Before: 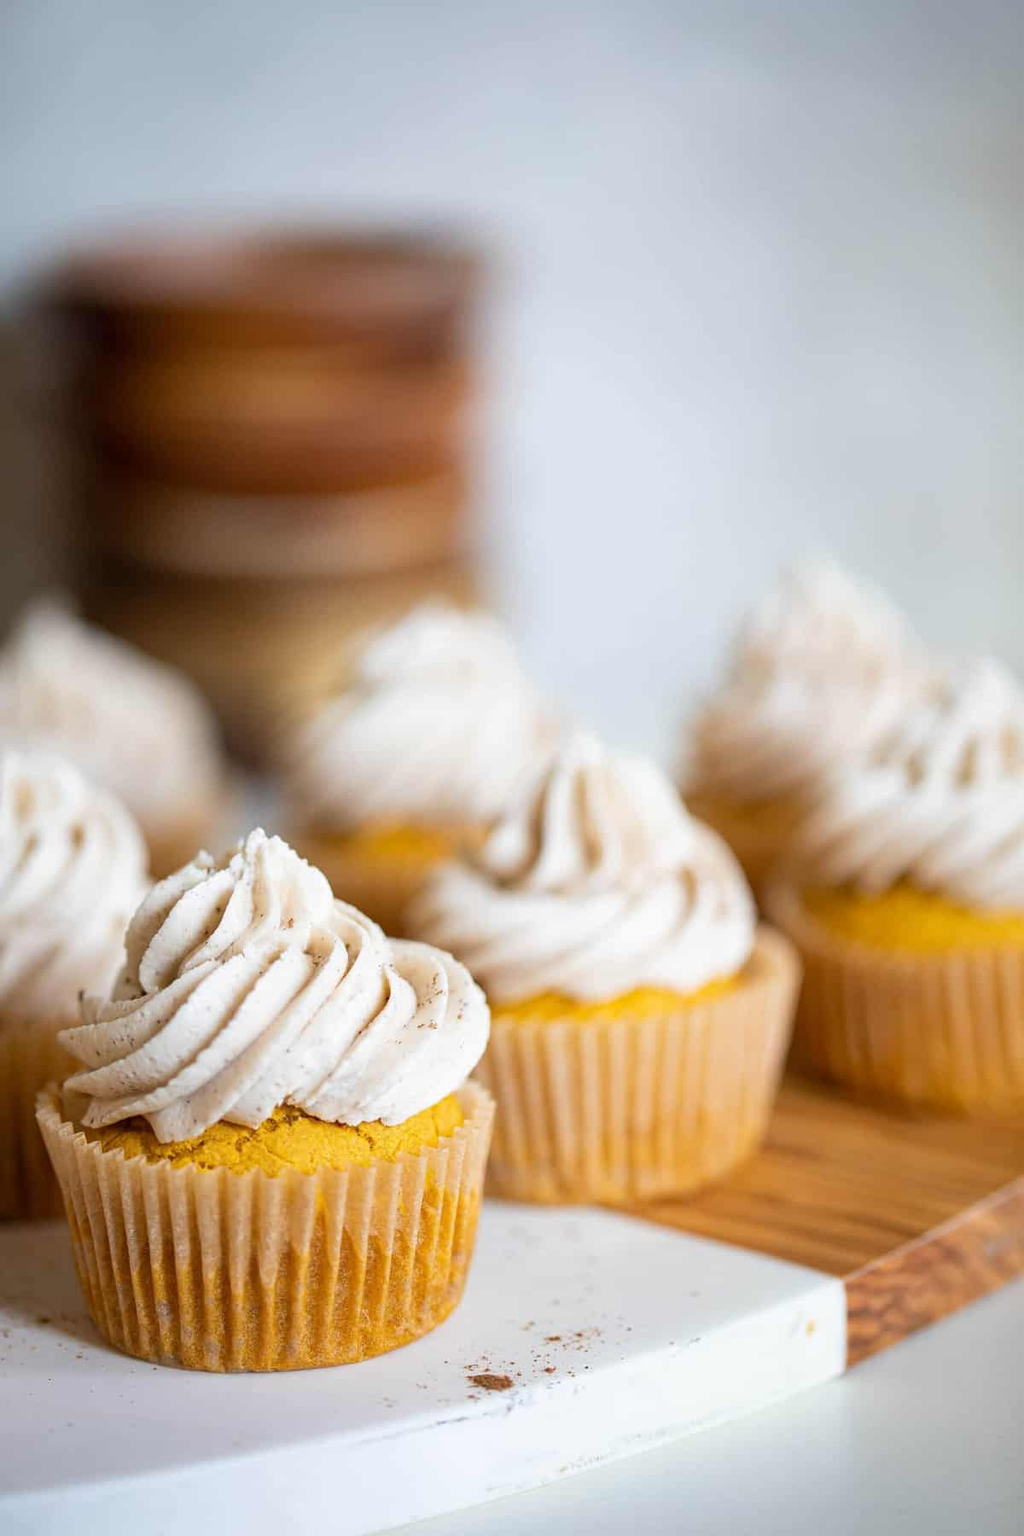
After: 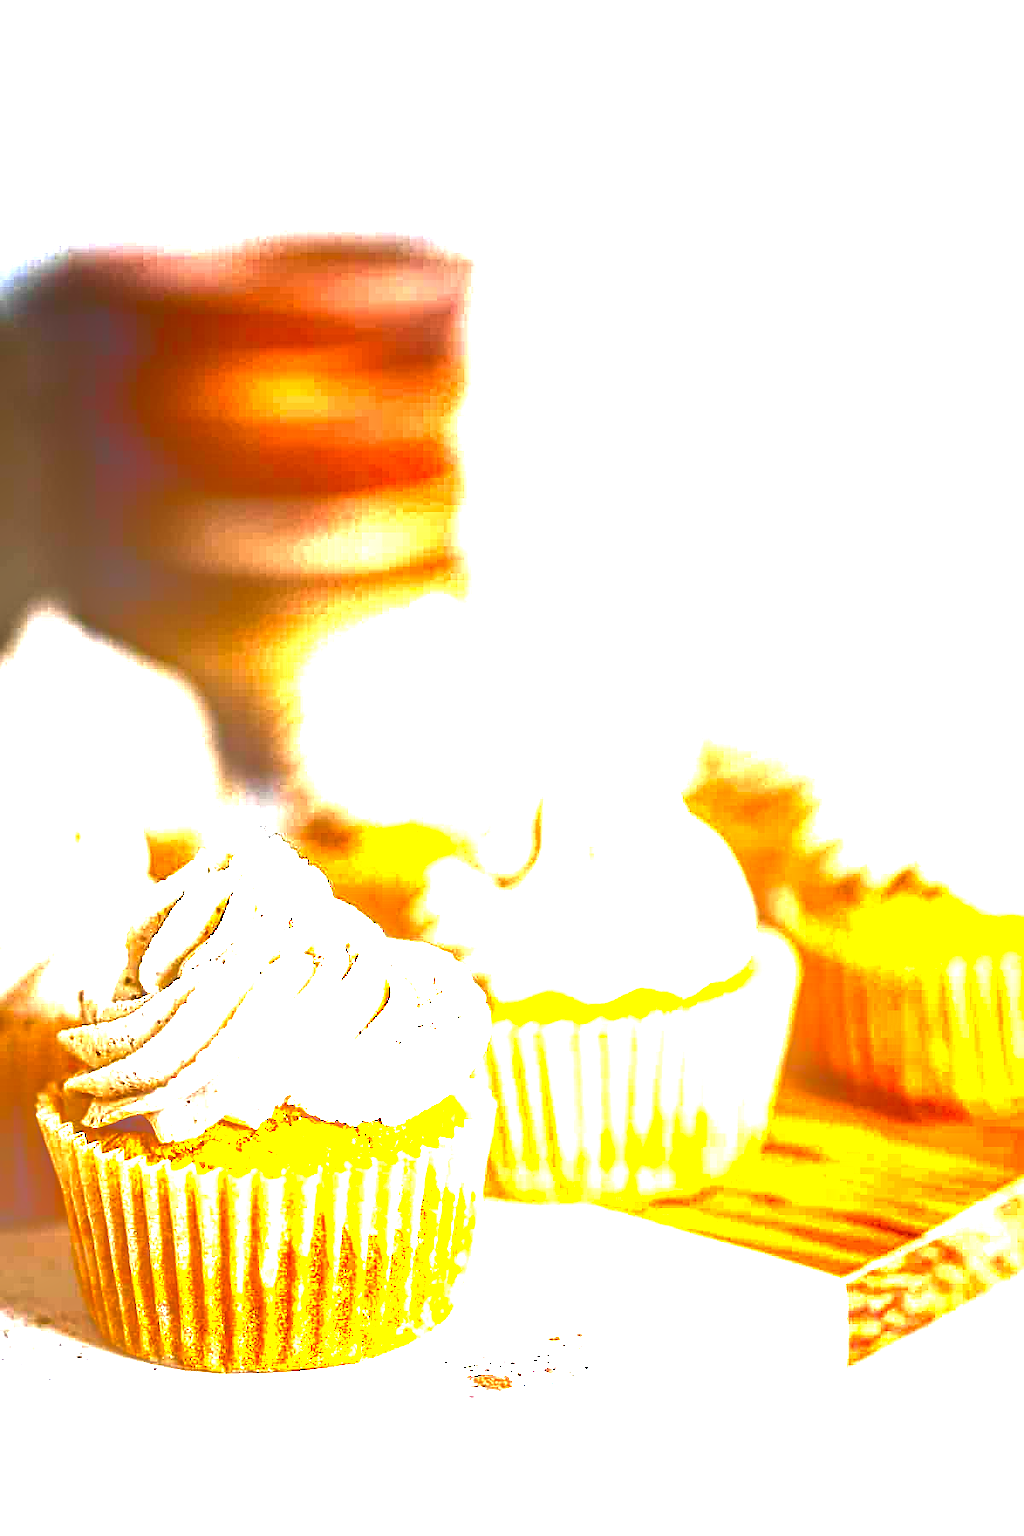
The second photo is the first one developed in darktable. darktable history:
sharpen: on, module defaults
local contrast: highlights 20%, detail 197%
exposure: black level correction 0, exposure 0.696 EV, compensate highlight preservation false
tone equalizer: -8 EV -0.446 EV, -7 EV -0.381 EV, -6 EV -0.354 EV, -5 EV -0.203 EV, -3 EV 0.198 EV, -2 EV 0.315 EV, -1 EV 0.365 EV, +0 EV 0.398 EV, edges refinement/feathering 500, mask exposure compensation -1.57 EV, preserve details no
base curve: curves: ch0 [(0, 0) (0.303, 0.277) (1, 1)], preserve colors none
color balance rgb: perceptual saturation grading › global saturation -2.873%, perceptual brilliance grading › global brilliance -5.469%, perceptual brilliance grading › highlights 23.77%, perceptual brilliance grading › mid-tones 7.399%, perceptual brilliance grading › shadows -4.787%, global vibrance 14.312%
contrast brightness saturation: brightness -0.991, saturation 0.992
